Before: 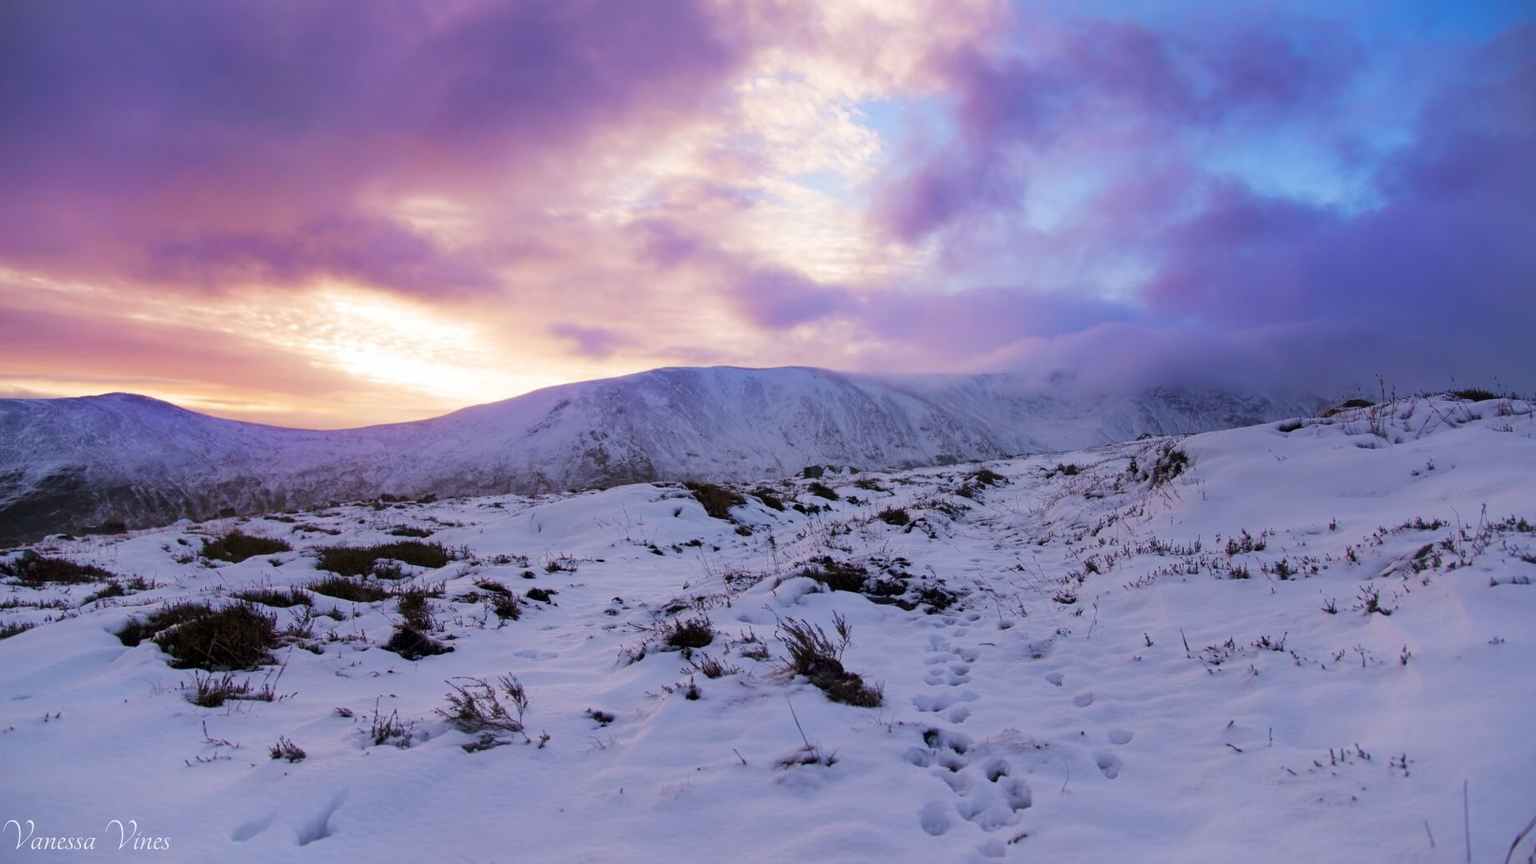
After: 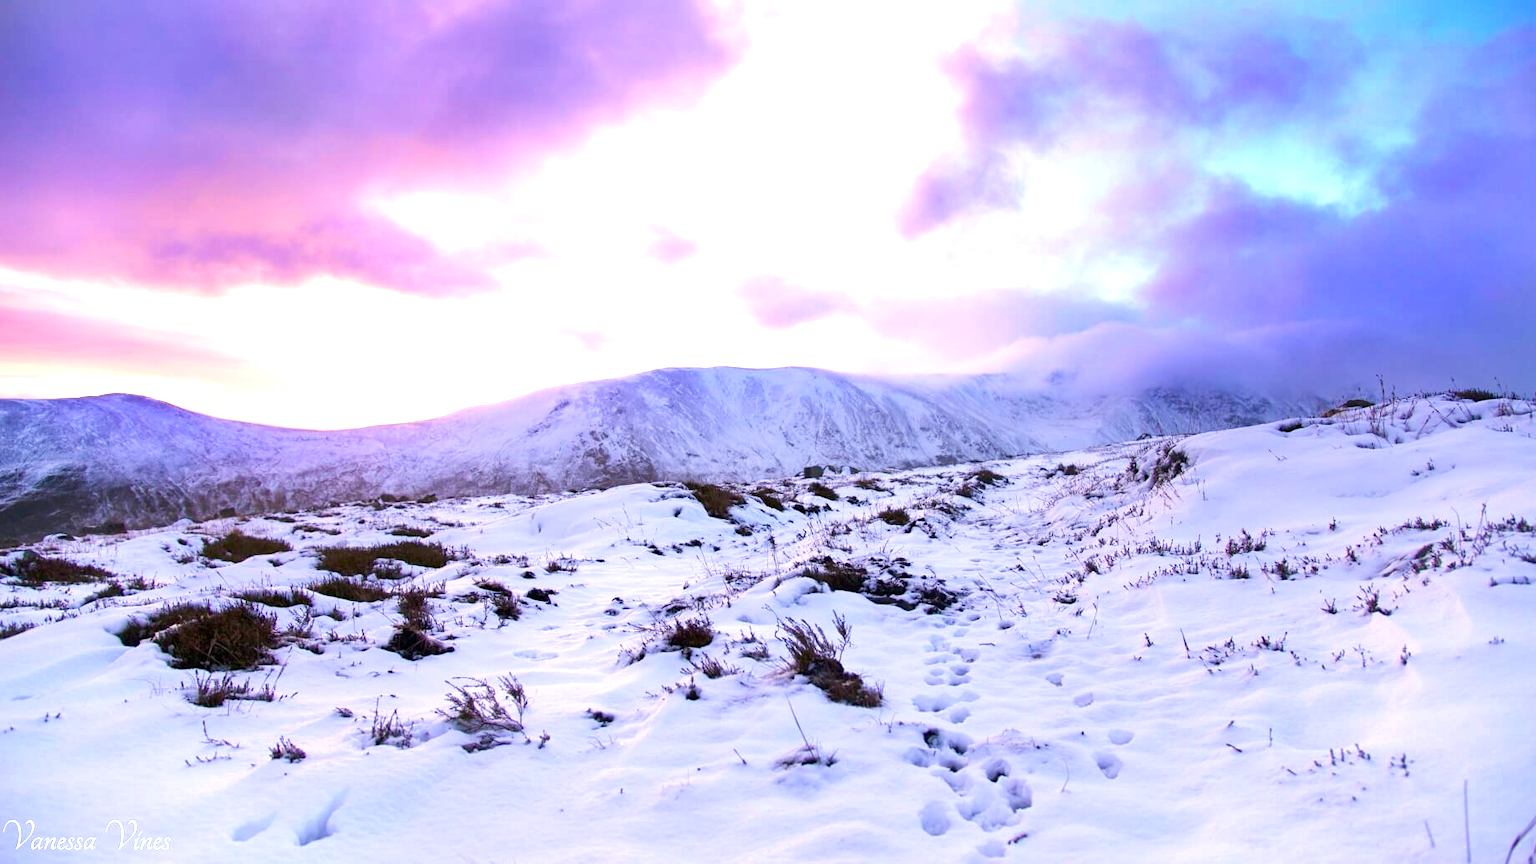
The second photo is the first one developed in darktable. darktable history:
exposure: exposure 1 EV, compensate highlight preservation false
color balance rgb: perceptual saturation grading › global saturation 25%, perceptual saturation grading › highlights -50%, perceptual saturation grading › shadows 30%, perceptual brilliance grading › global brilliance 12%, global vibrance 20%
